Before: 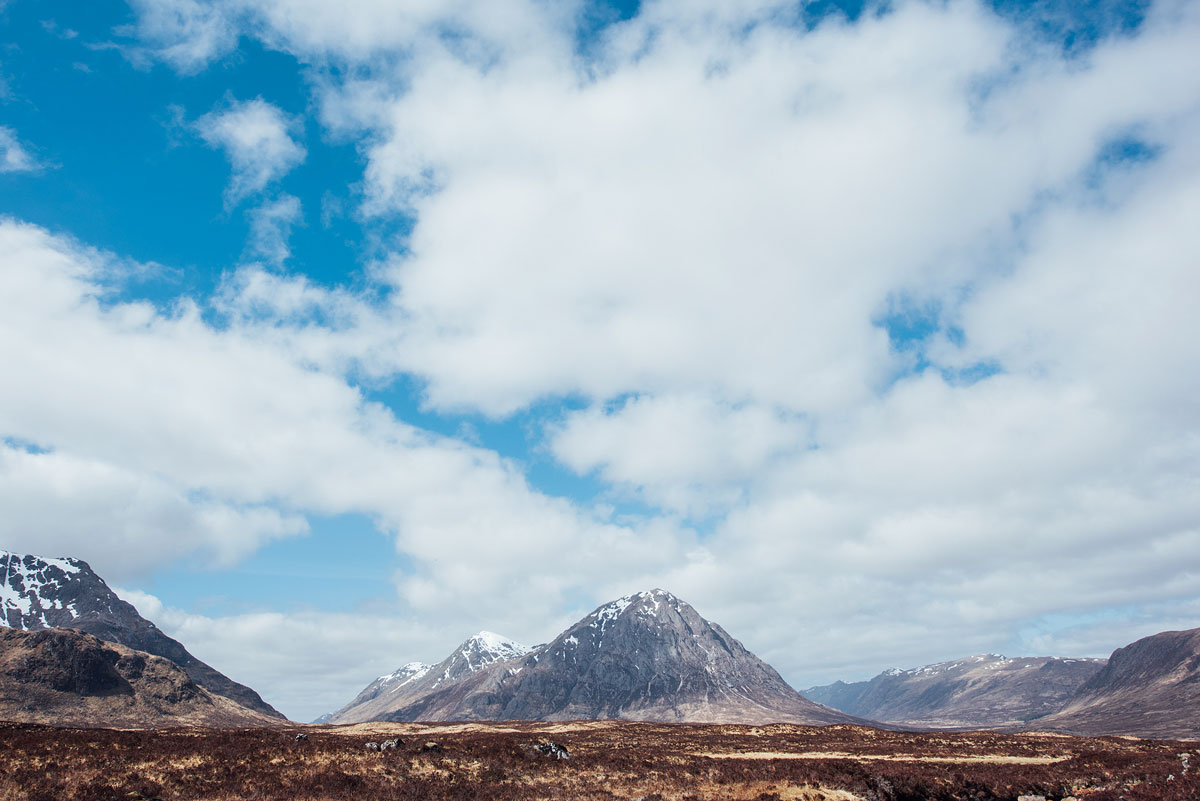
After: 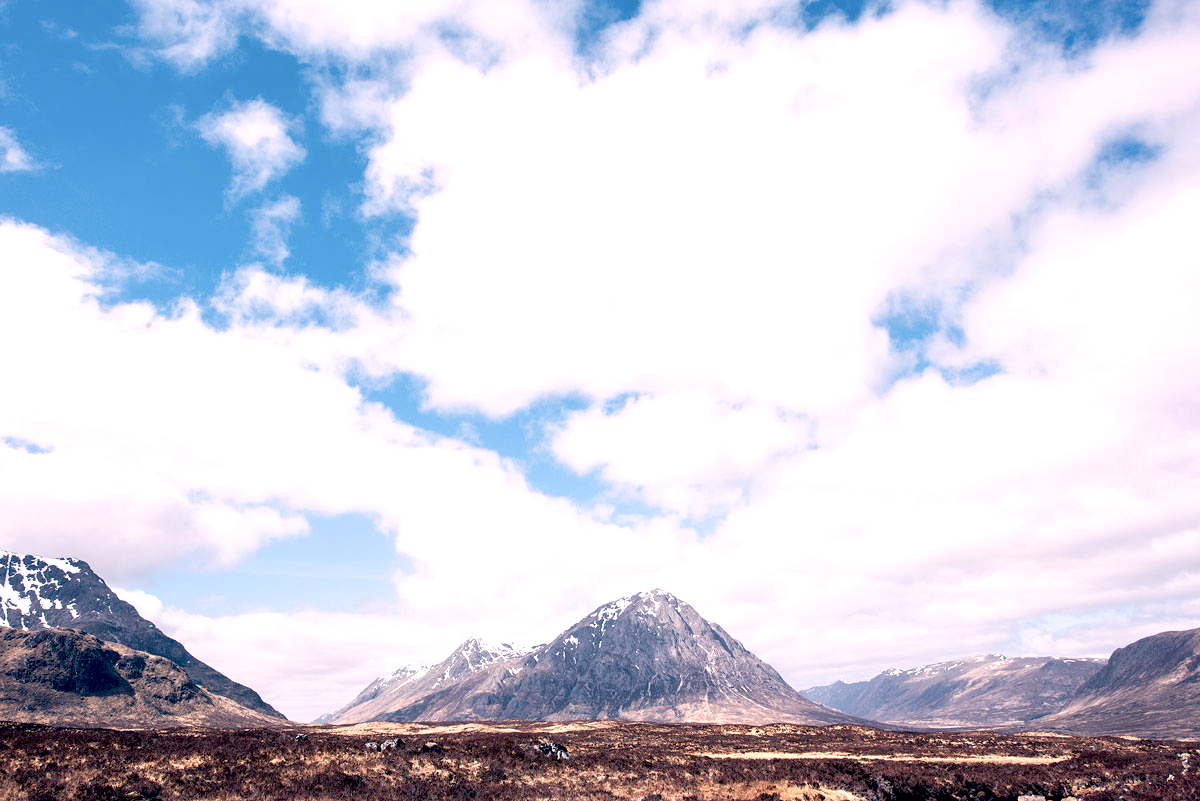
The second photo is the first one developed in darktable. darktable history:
exposure: black level correction 0.012, exposure 0.693 EV, compensate highlight preservation false
color correction: highlights a* 14.36, highlights b* 5.7, shadows a* -5.98, shadows b* -15.62, saturation 0.834
